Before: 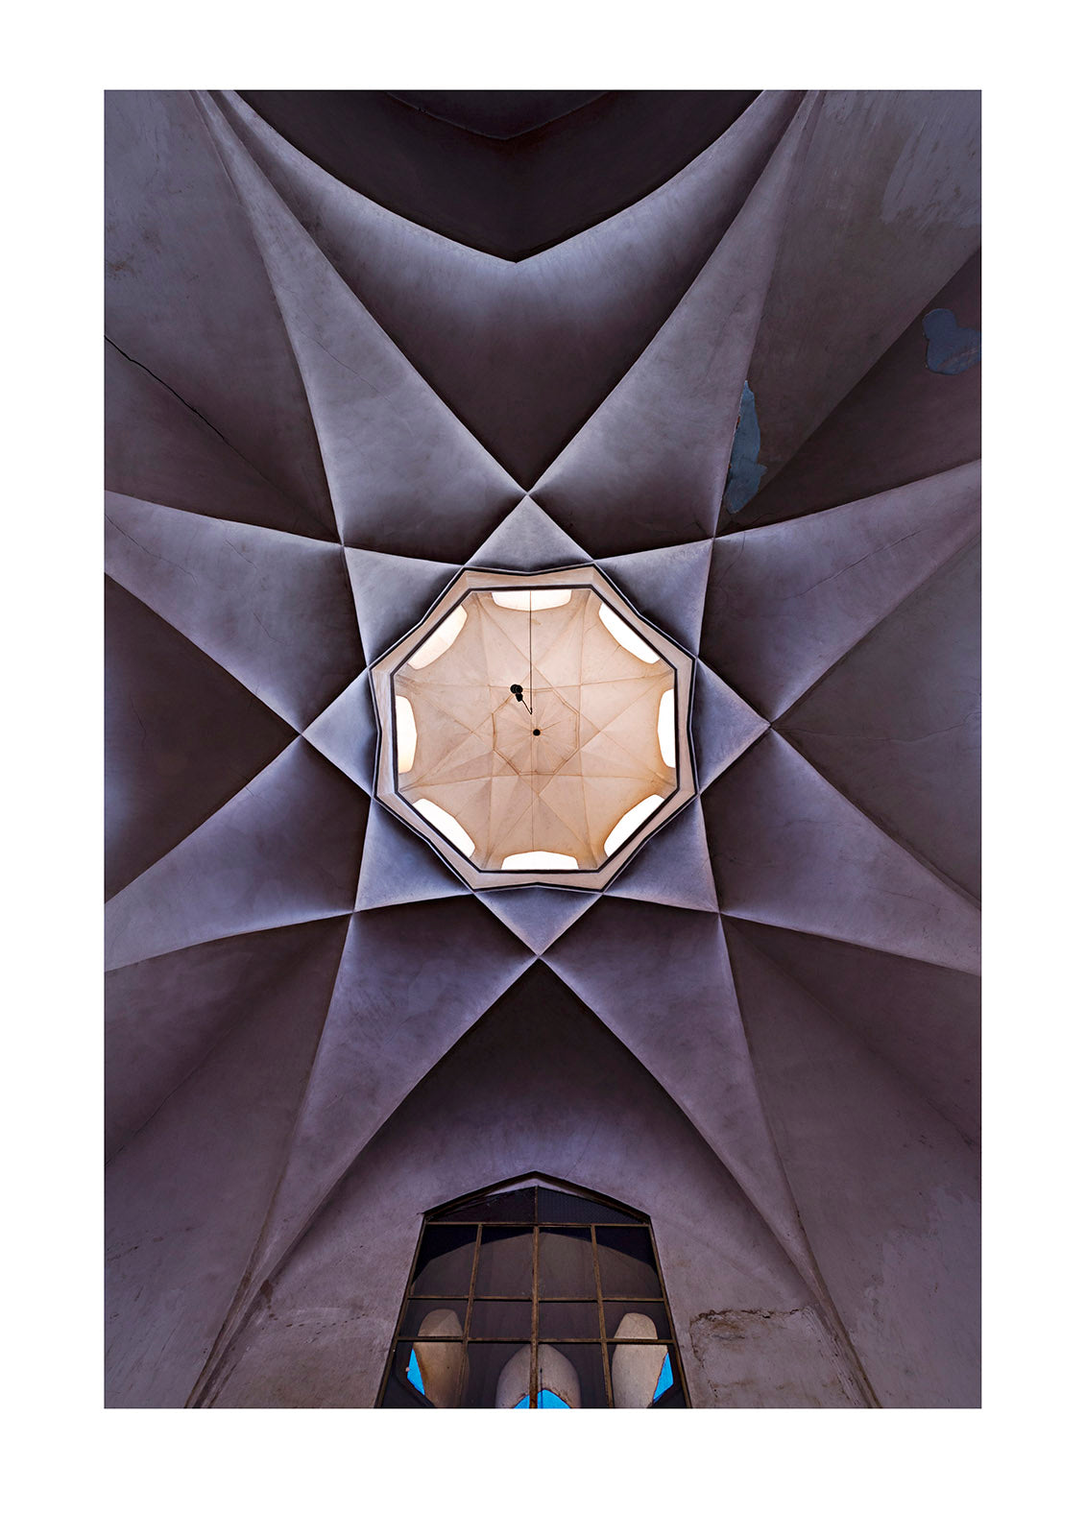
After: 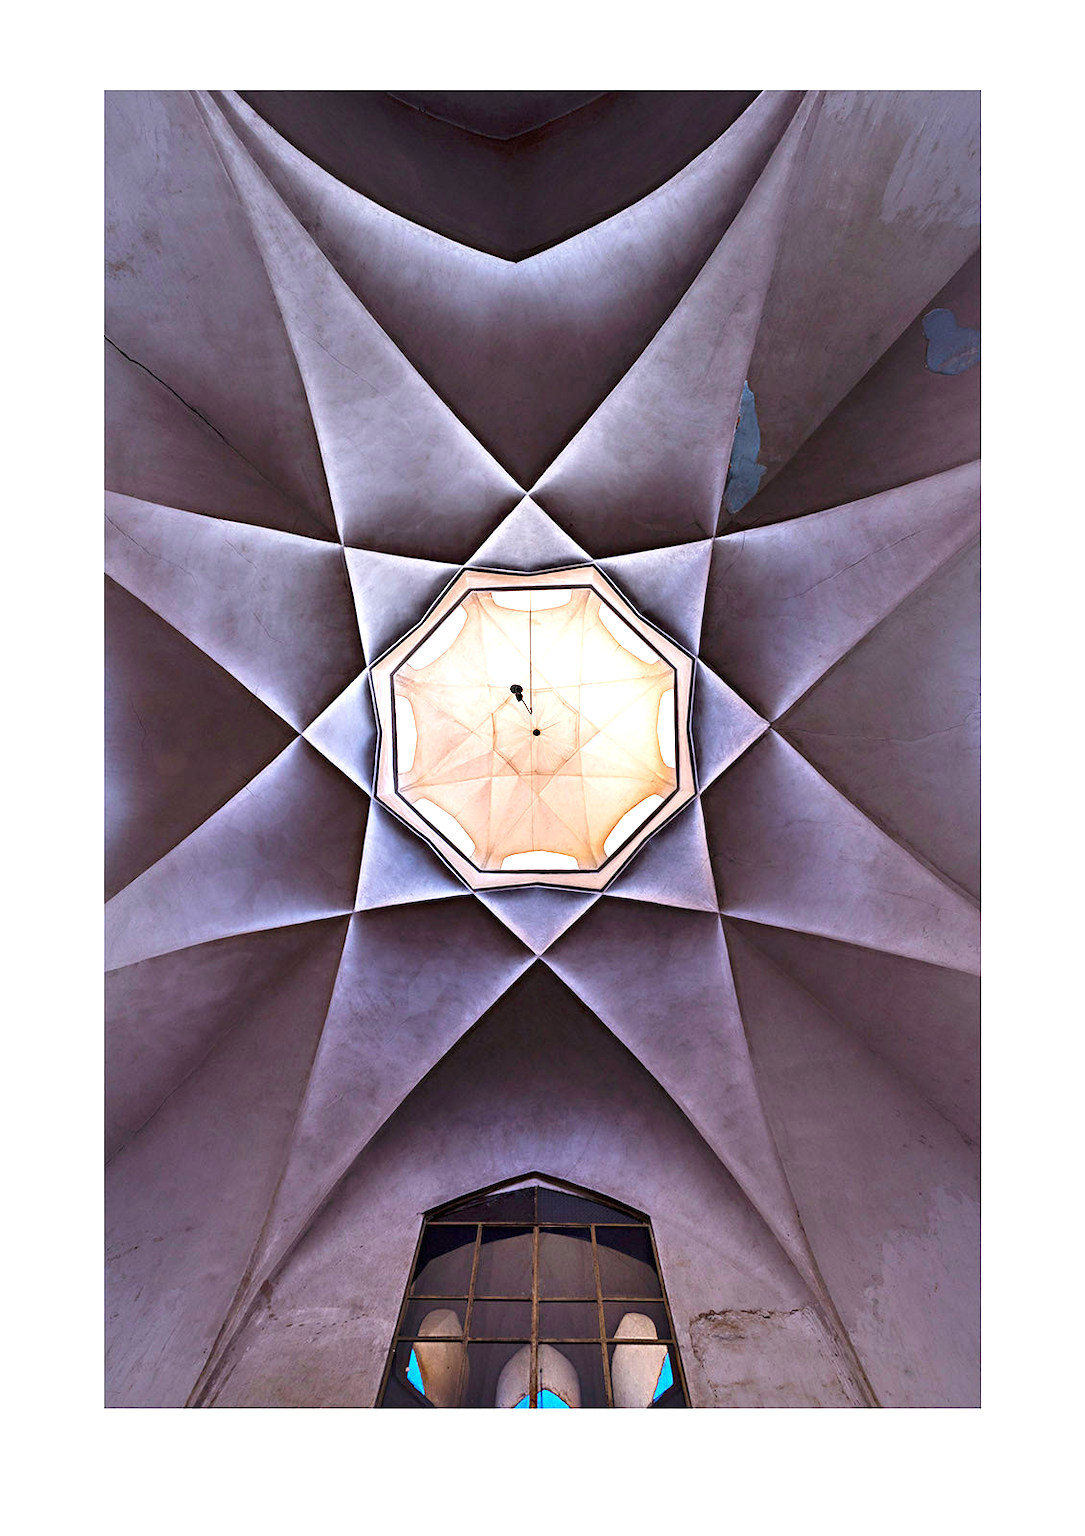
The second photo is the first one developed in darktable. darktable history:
tone equalizer: on, module defaults
exposure: black level correction 0, exposure 1 EV, compensate exposure bias true, compensate highlight preservation false
